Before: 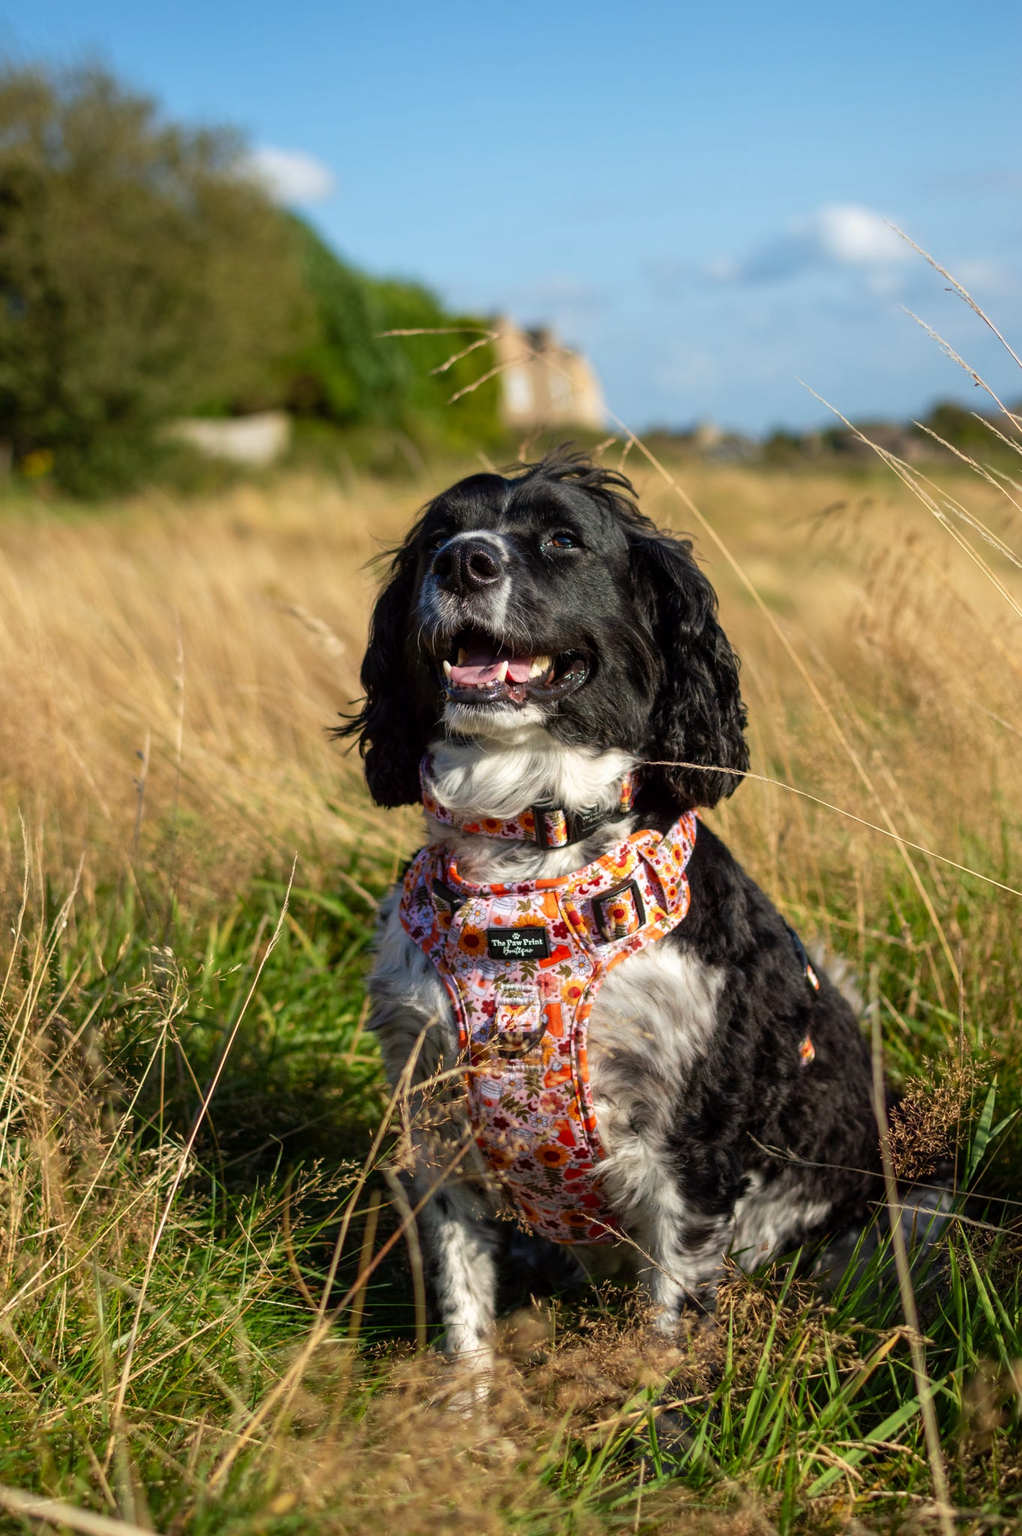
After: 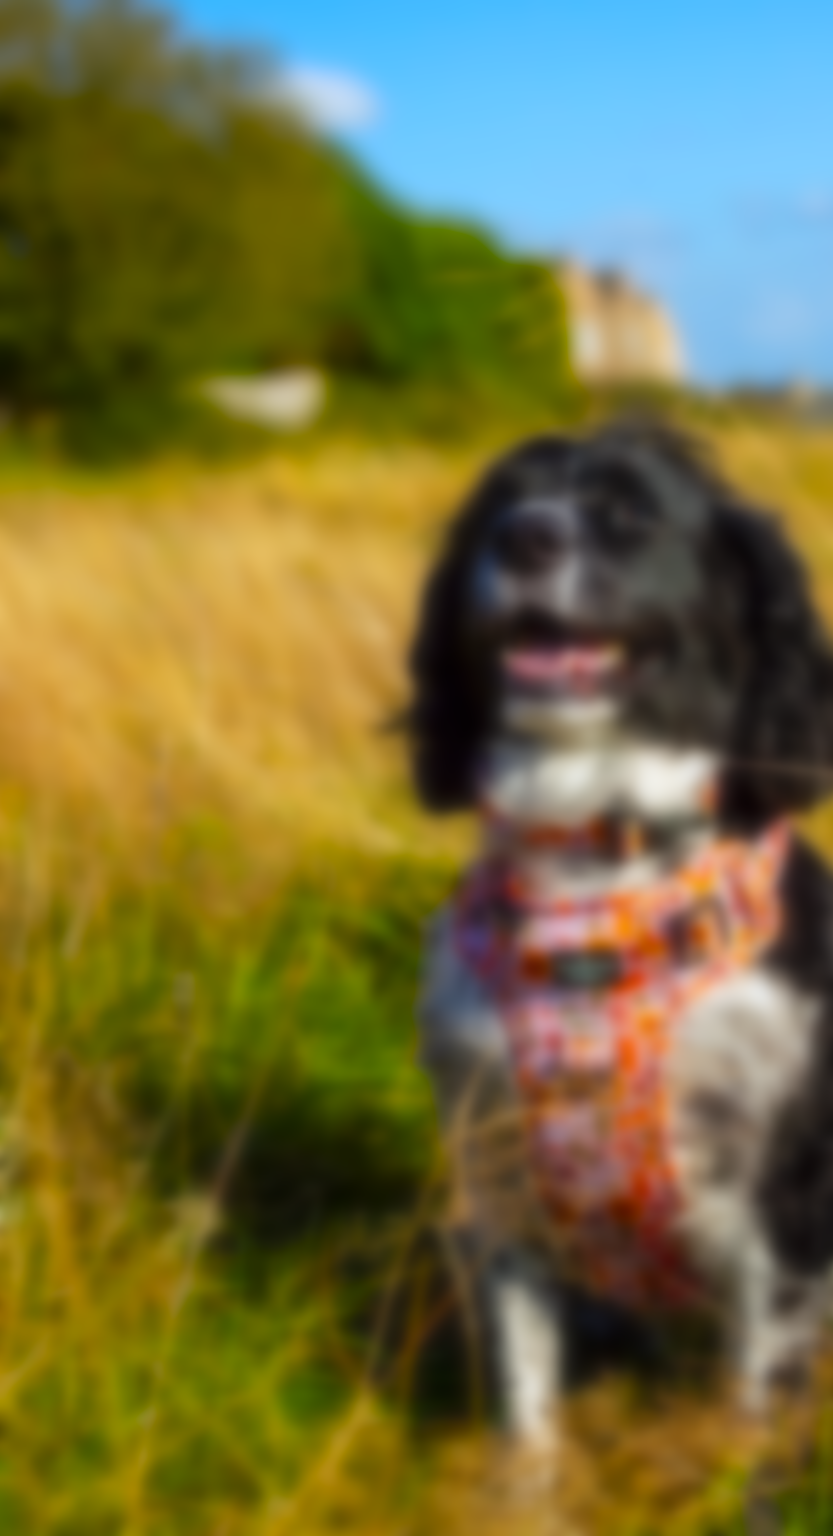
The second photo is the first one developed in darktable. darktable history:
white balance: red 0.976, blue 1.04
color balance rgb: linear chroma grading › global chroma 15%, perceptual saturation grading › global saturation 30%
crop: top 5.803%, right 27.864%, bottom 5.804%
lowpass: on, module defaults
